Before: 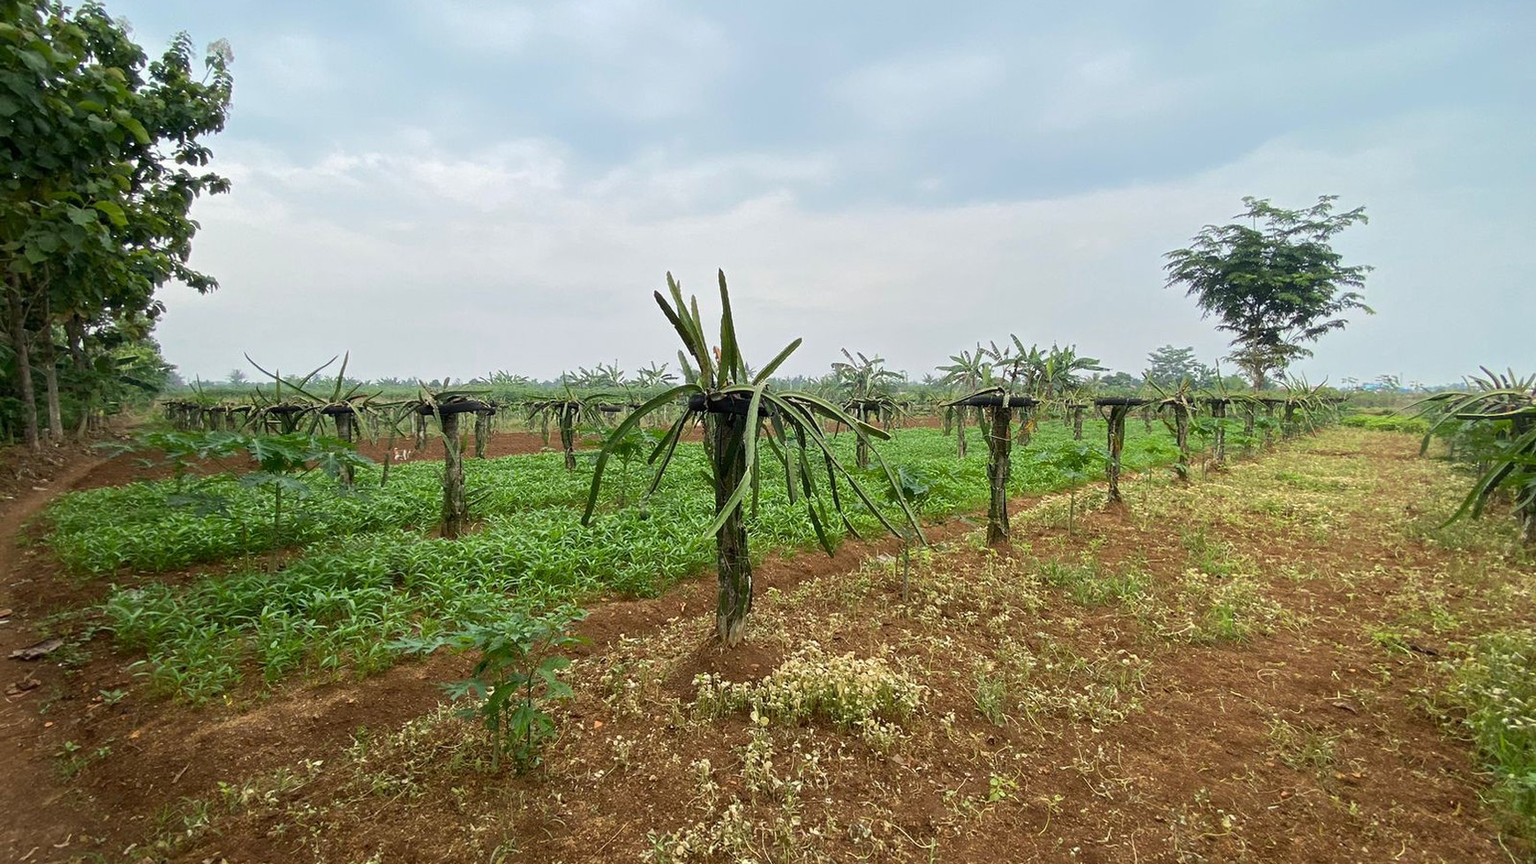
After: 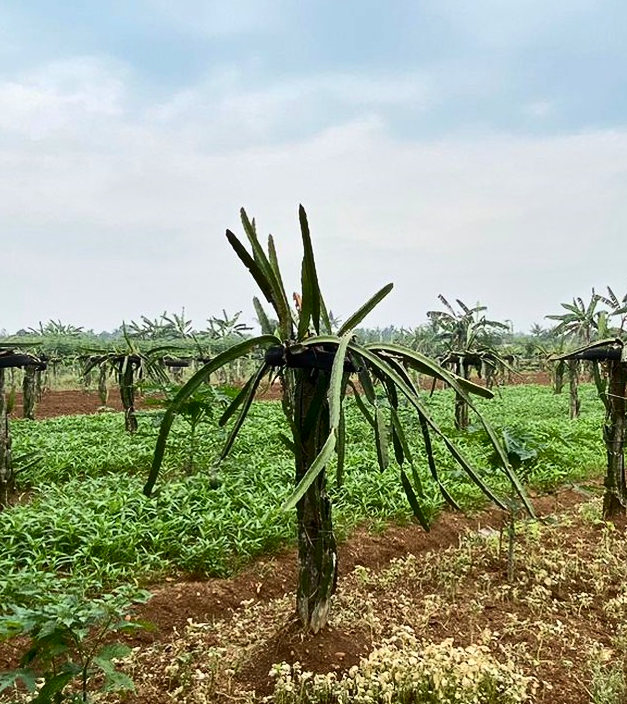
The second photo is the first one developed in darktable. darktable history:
exposure: compensate highlight preservation false
crop and rotate: left 29.636%, top 10.314%, right 34.297%, bottom 17.685%
shadows and highlights: soften with gaussian
contrast brightness saturation: contrast 0.285
